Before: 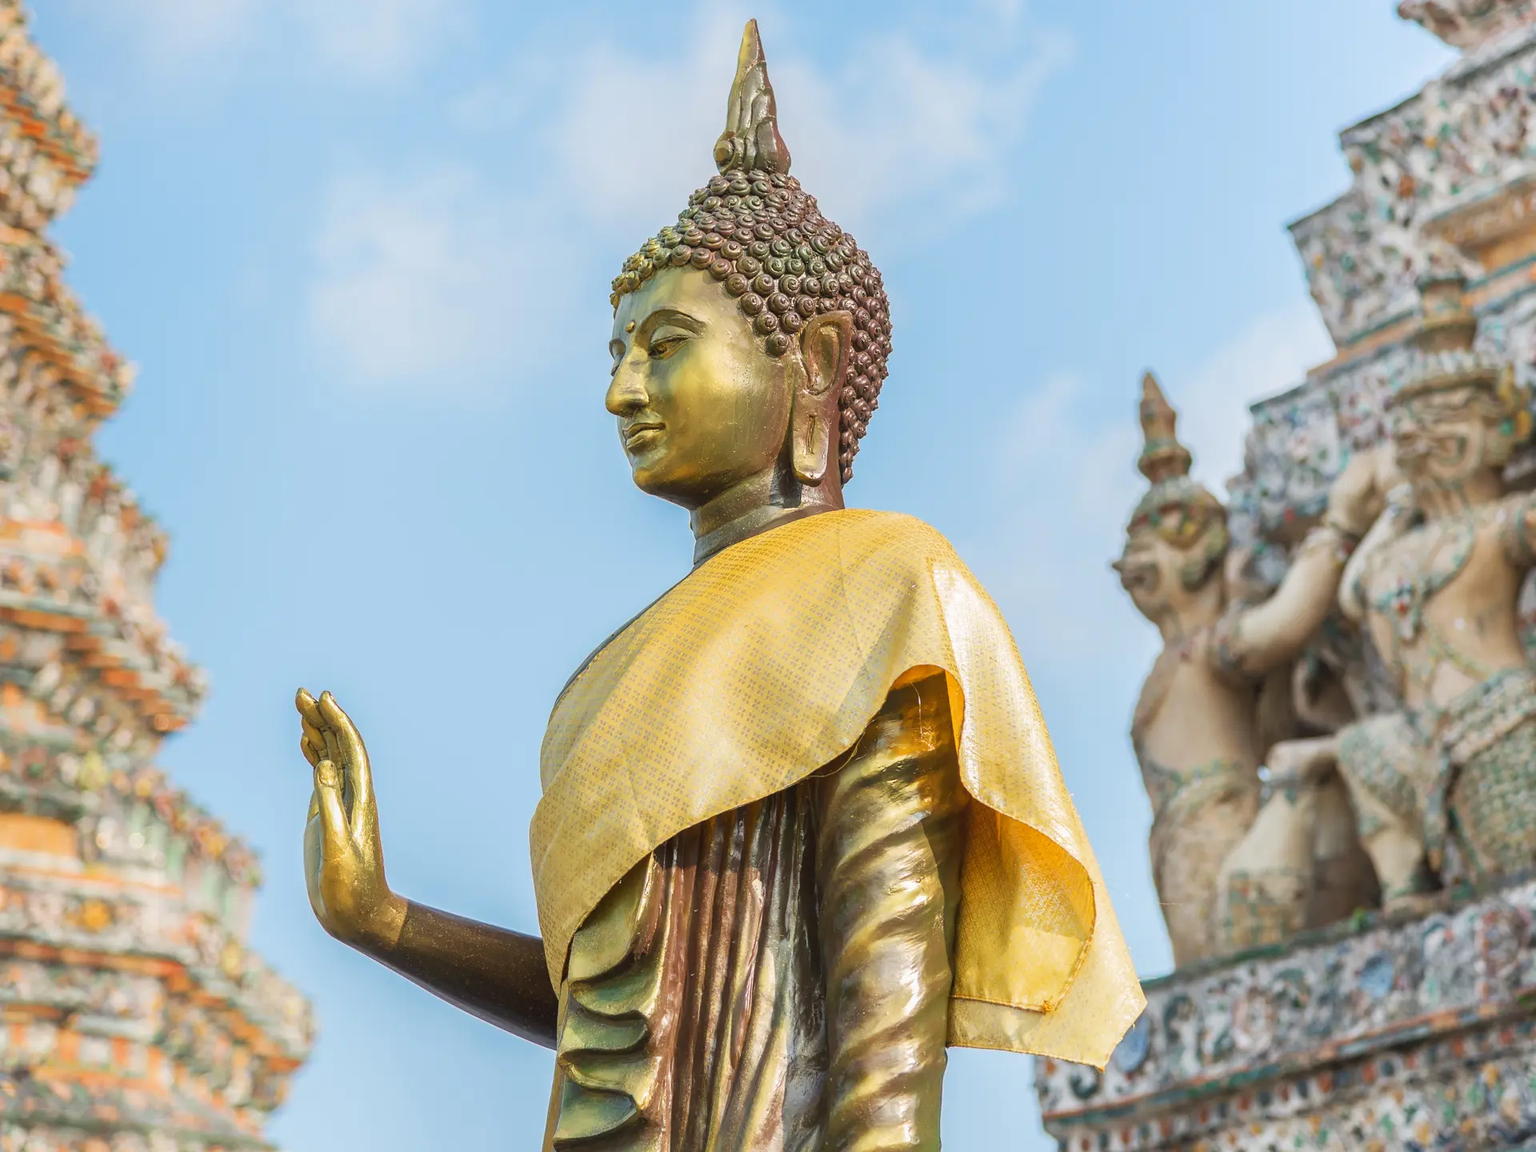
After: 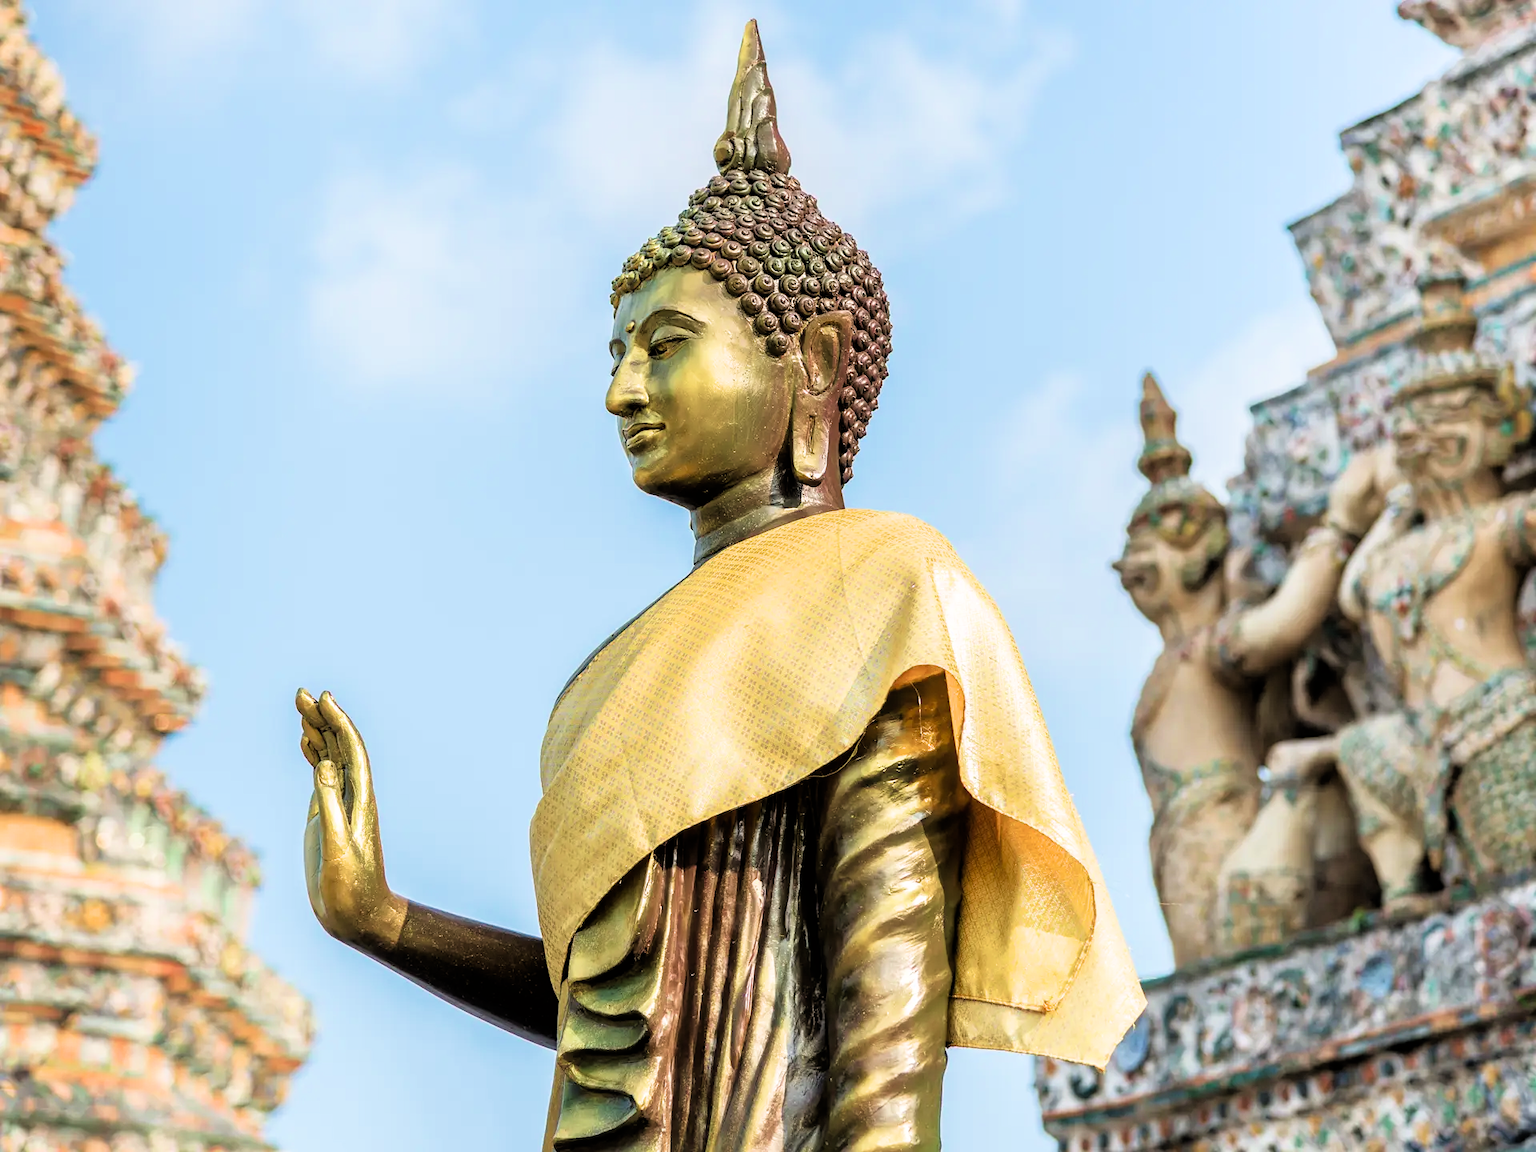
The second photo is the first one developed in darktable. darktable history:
filmic rgb: black relative exposure -3.64 EV, white relative exposure 2.44 EV, hardness 3.29
velvia: strength 30%
